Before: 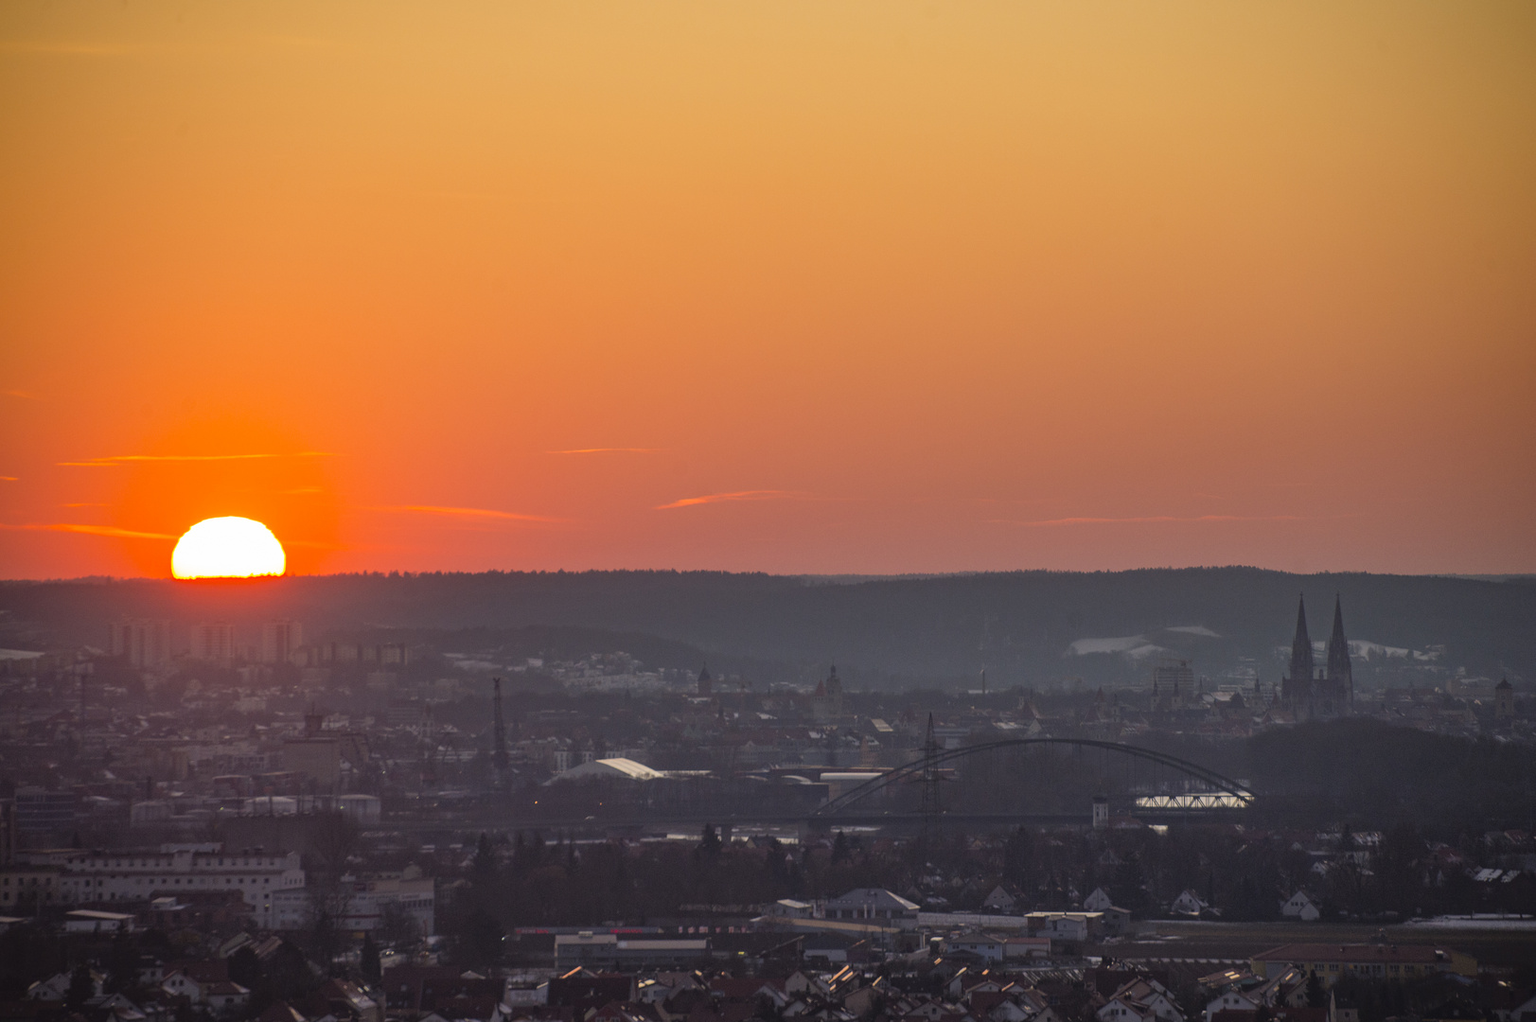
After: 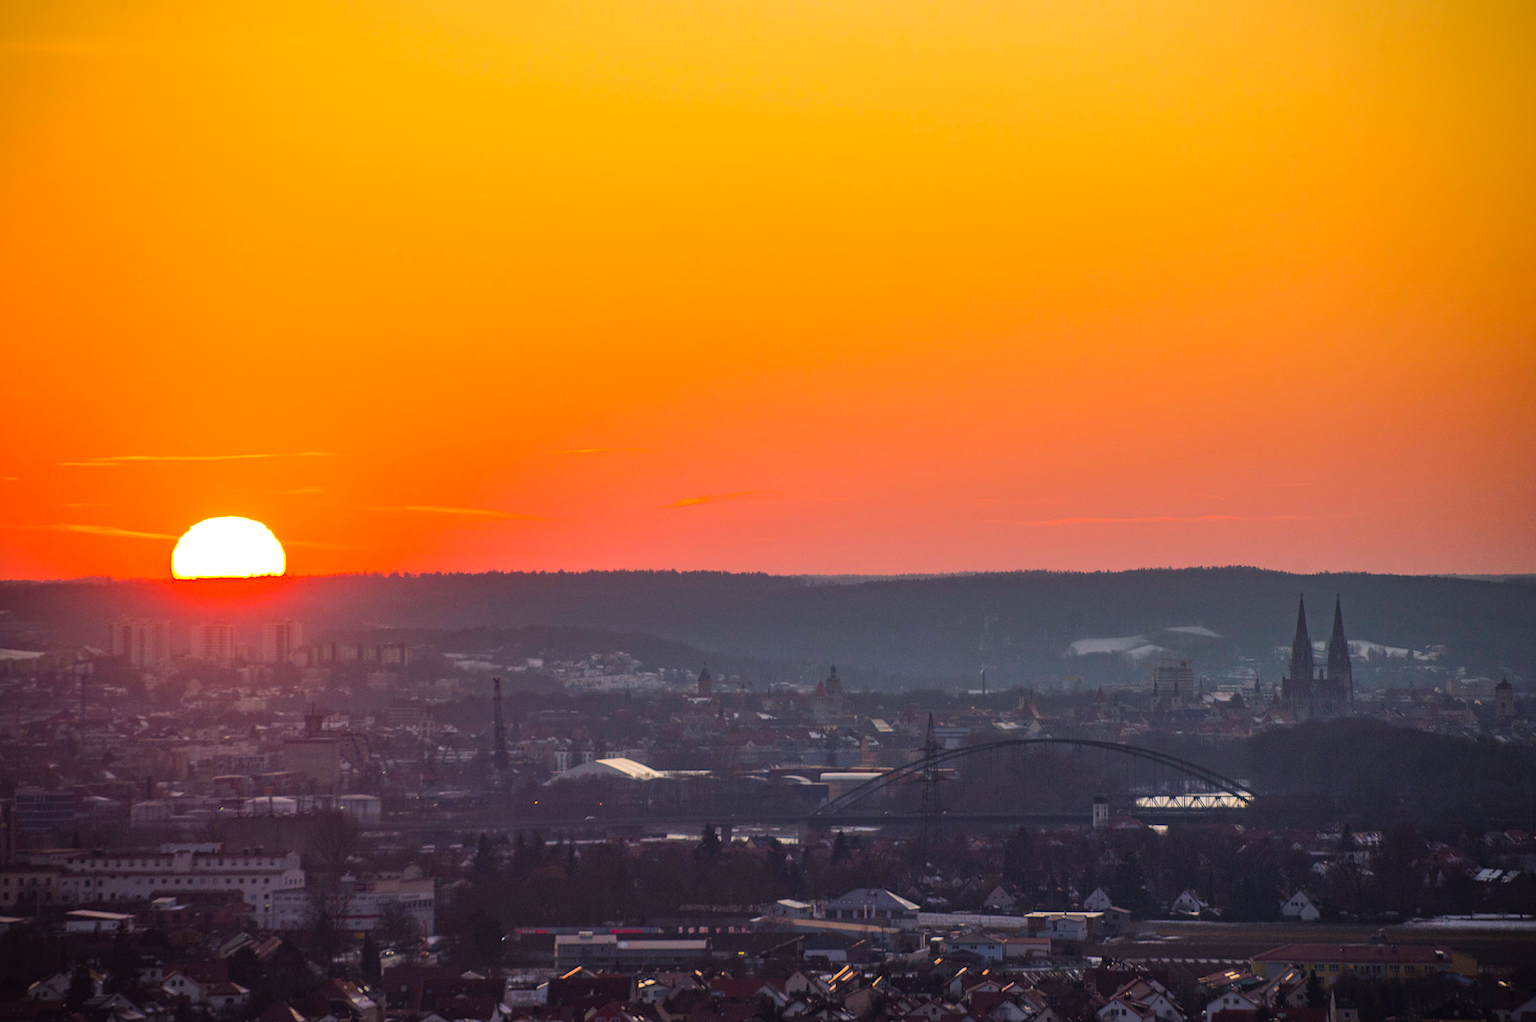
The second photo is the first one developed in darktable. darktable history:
tone equalizer: -8 EV -0.417 EV, -7 EV -0.389 EV, -6 EV -0.333 EV, -5 EV -0.222 EV, -3 EV 0.222 EV, -2 EV 0.333 EV, -1 EV 0.389 EV, +0 EV 0.417 EV, edges refinement/feathering 500, mask exposure compensation -1.57 EV, preserve details no
white balance: red 0.982, blue 1.018
color balance rgb: perceptual saturation grading › global saturation 25%, perceptual brilliance grading › mid-tones 10%, perceptual brilliance grading › shadows 15%, global vibrance 20%
